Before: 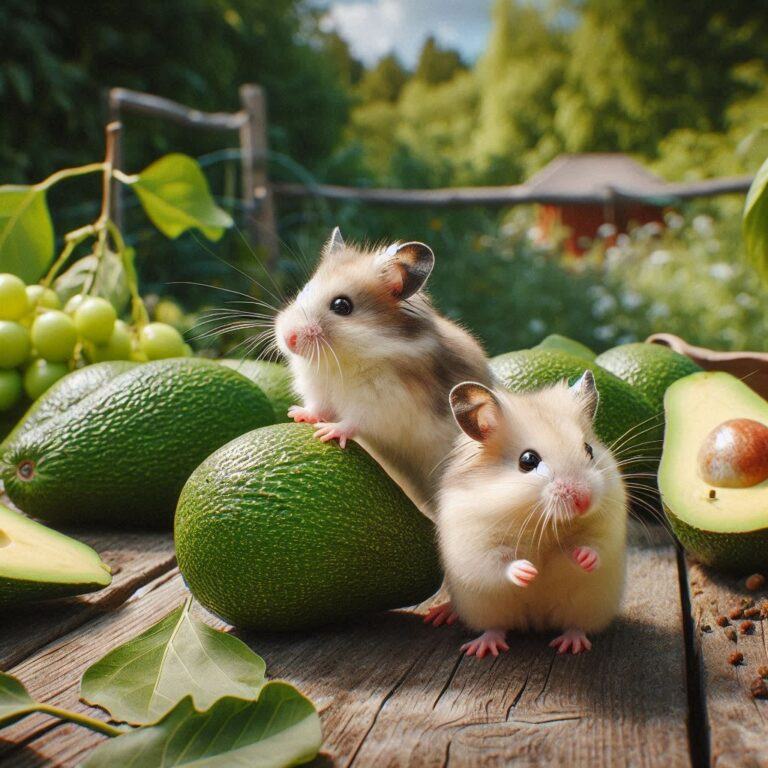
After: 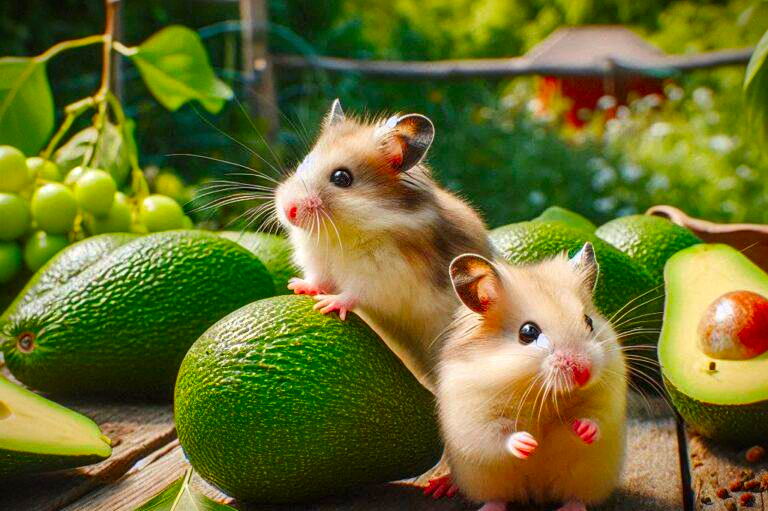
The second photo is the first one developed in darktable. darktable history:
sharpen: amount 0.201
exposure: compensate exposure bias true, compensate highlight preservation false
vignetting: fall-off start 88.66%, fall-off radius 44.17%, brightness -0.557, saturation 0.003, width/height ratio 1.155
local contrast: on, module defaults
crop: top 16.669%, bottom 16.698%
color correction: highlights b* -0.013, saturation 1.81
